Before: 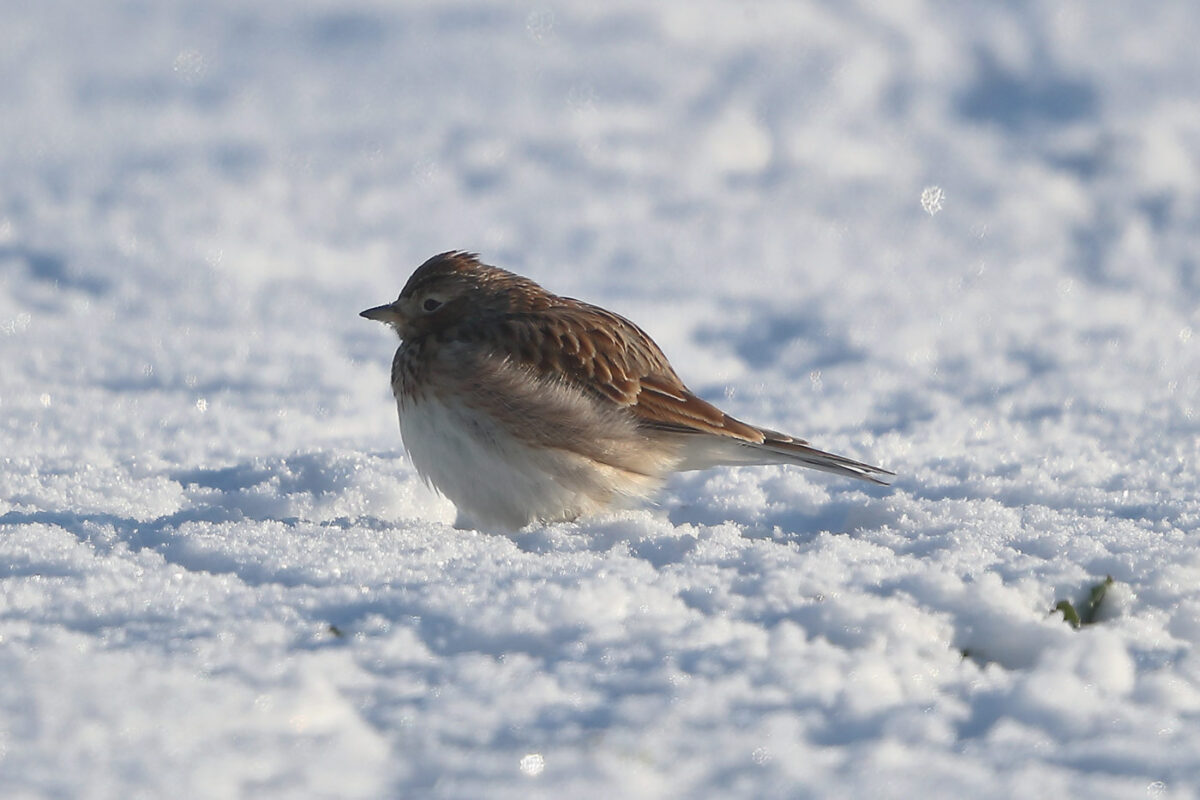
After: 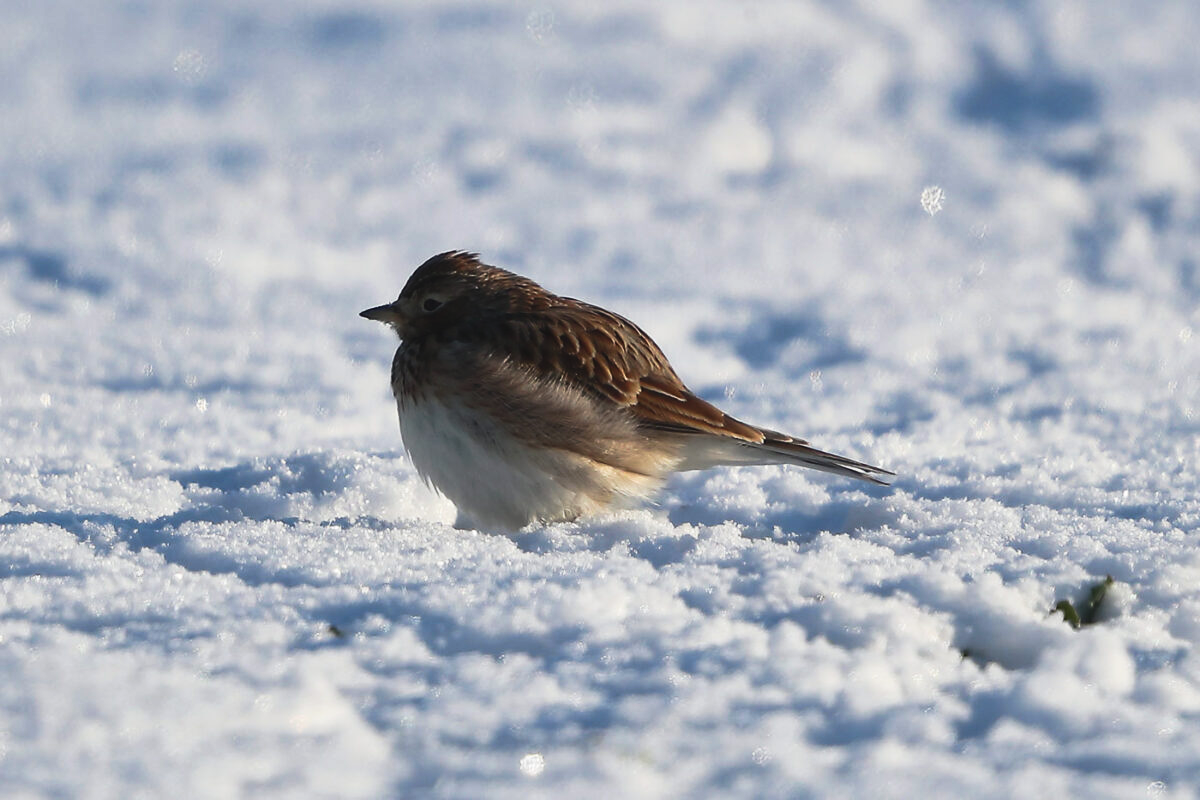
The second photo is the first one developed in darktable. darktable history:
tone curve: curves: ch0 [(0, 0) (0.003, 0.004) (0.011, 0.009) (0.025, 0.017) (0.044, 0.029) (0.069, 0.04) (0.1, 0.051) (0.136, 0.07) (0.177, 0.095) (0.224, 0.131) (0.277, 0.179) (0.335, 0.237) (0.399, 0.302) (0.468, 0.386) (0.543, 0.471) (0.623, 0.576) (0.709, 0.699) (0.801, 0.817) (0.898, 0.917) (1, 1)], preserve colors none
exposure: black level correction 0.001, compensate highlight preservation false
